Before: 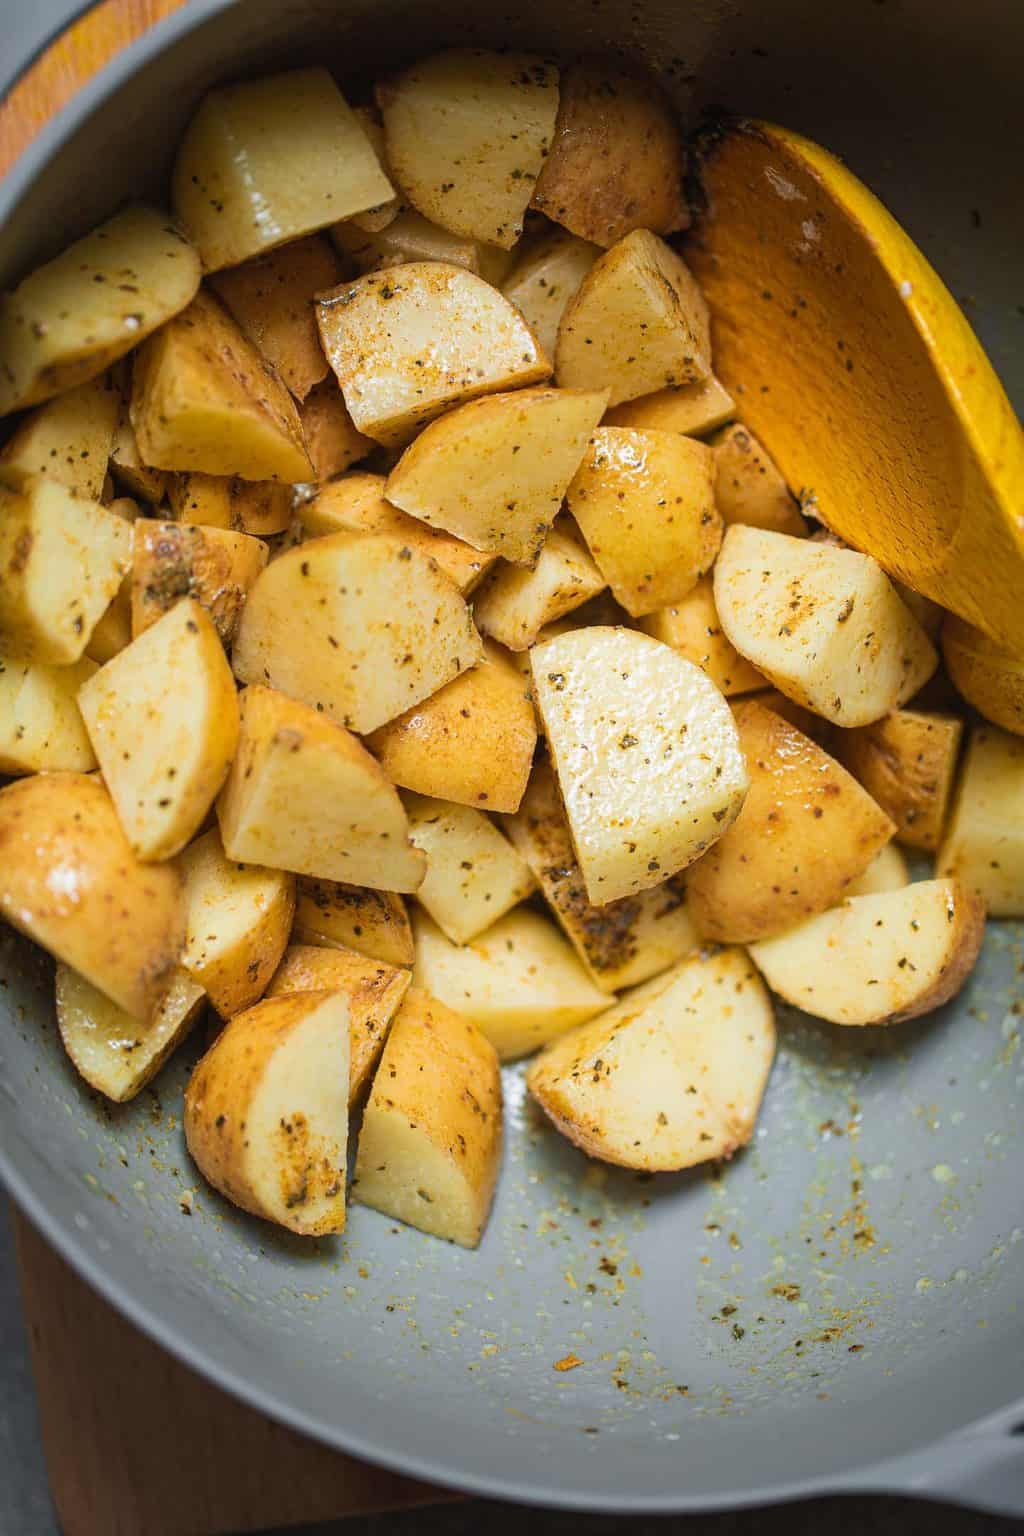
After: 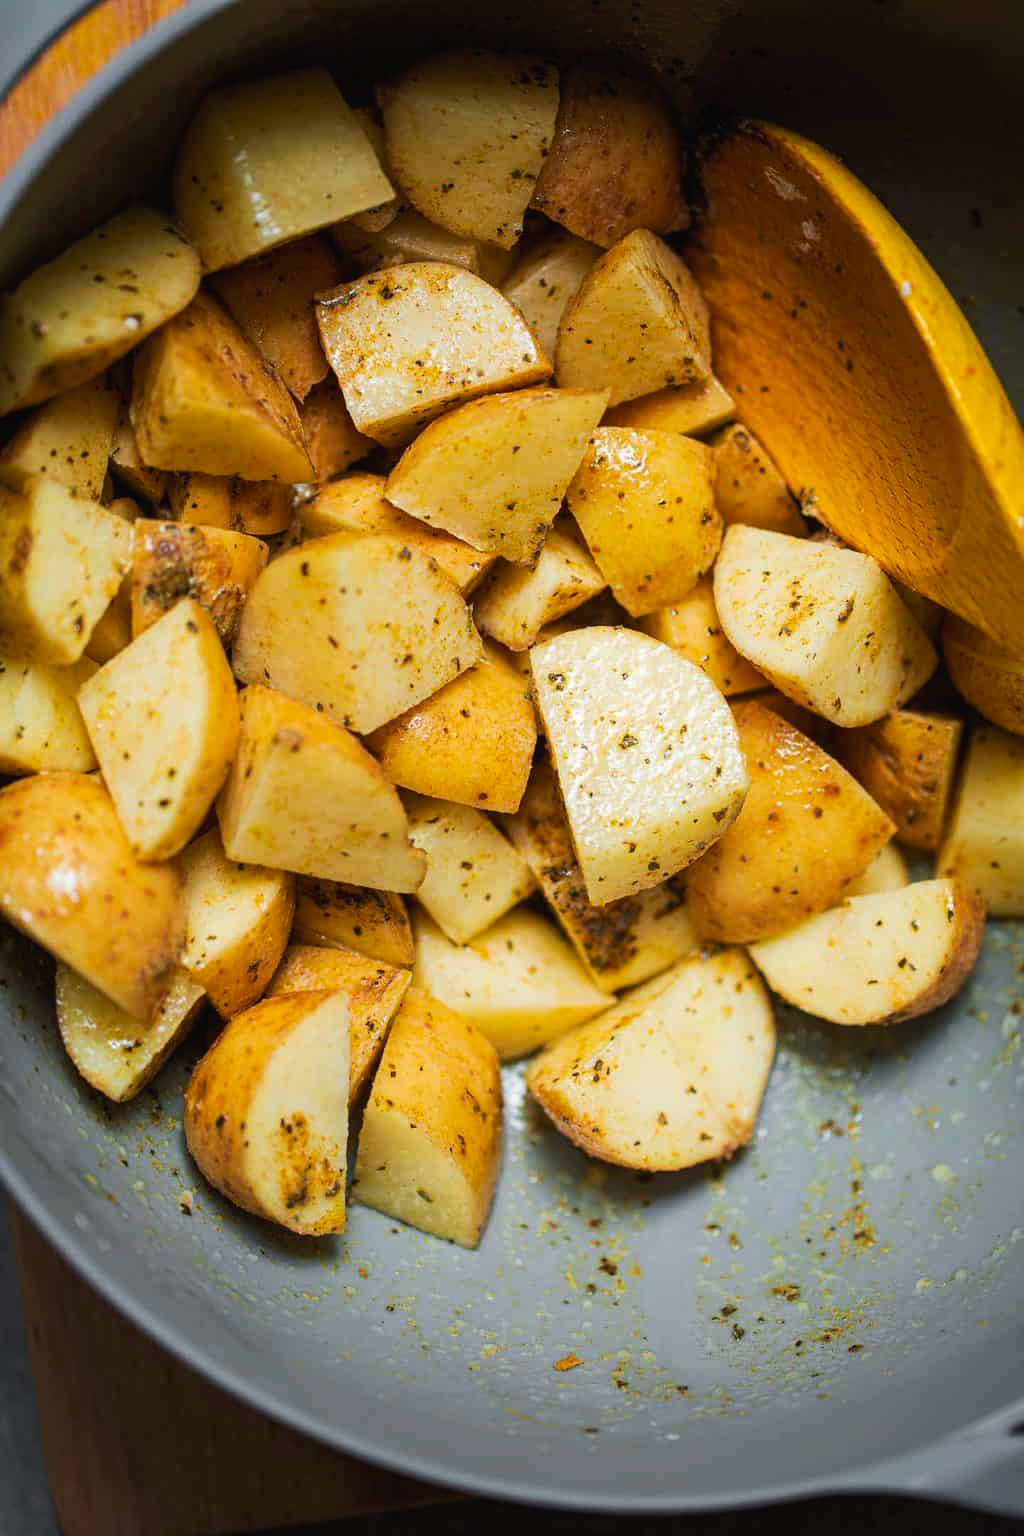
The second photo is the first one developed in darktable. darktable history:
tone curve: curves: ch0 [(0, 0) (0.003, 0.019) (0.011, 0.019) (0.025, 0.022) (0.044, 0.026) (0.069, 0.032) (0.1, 0.052) (0.136, 0.081) (0.177, 0.123) (0.224, 0.17) (0.277, 0.219) (0.335, 0.276) (0.399, 0.344) (0.468, 0.421) (0.543, 0.508) (0.623, 0.604) (0.709, 0.705) (0.801, 0.797) (0.898, 0.894) (1, 1)], preserve colors none
